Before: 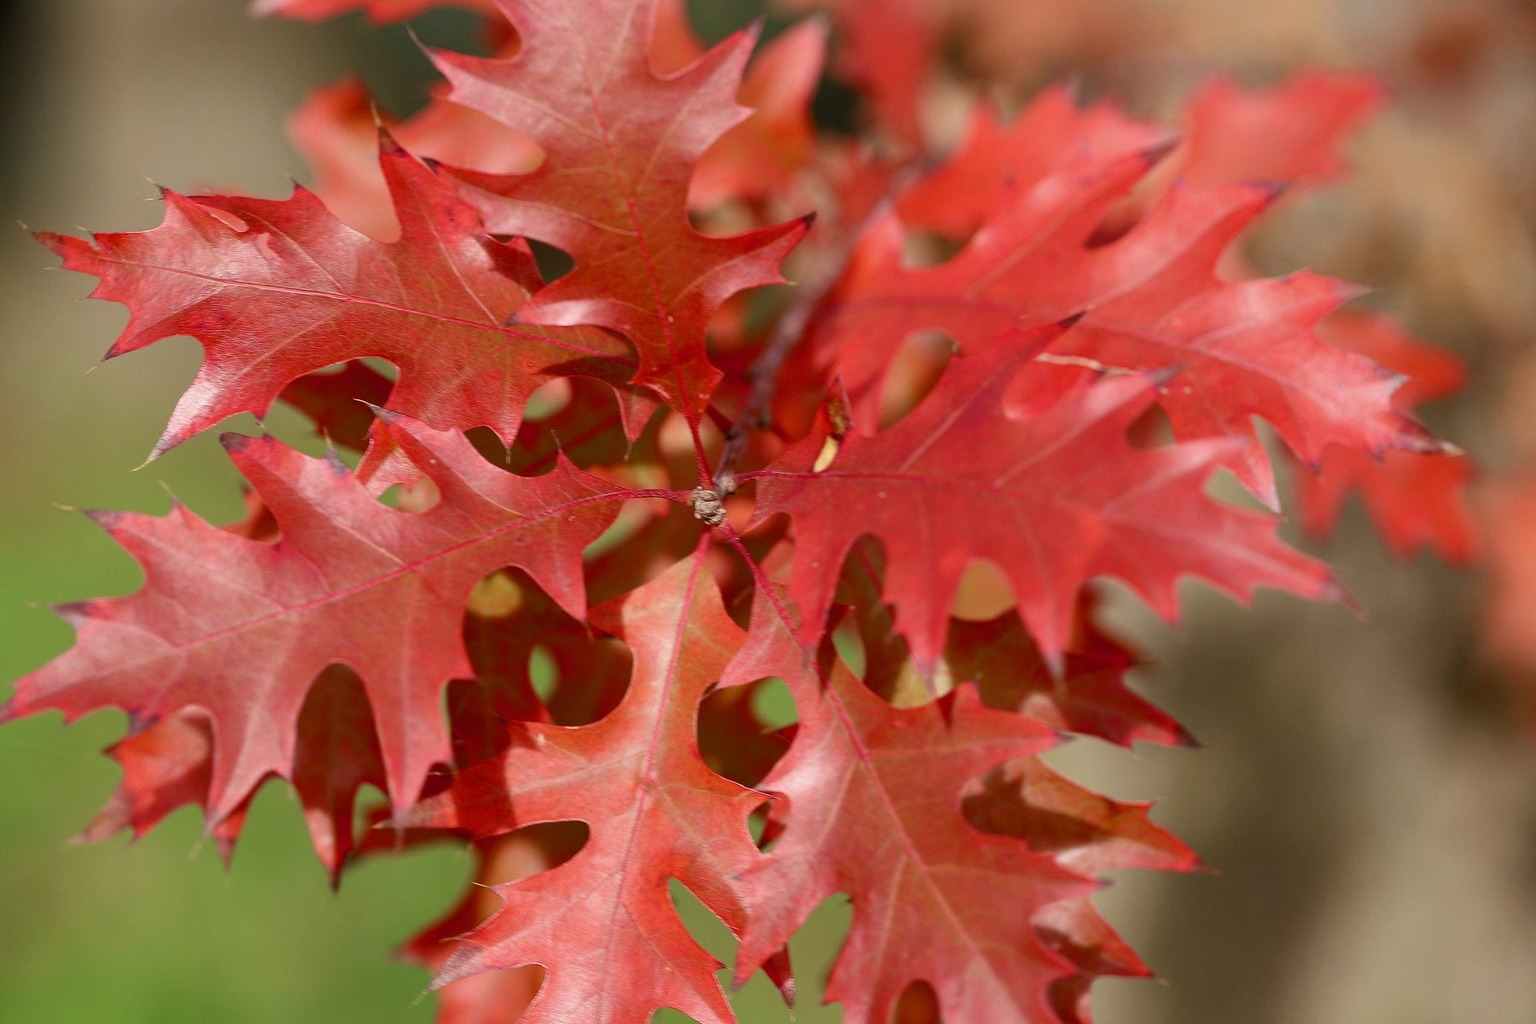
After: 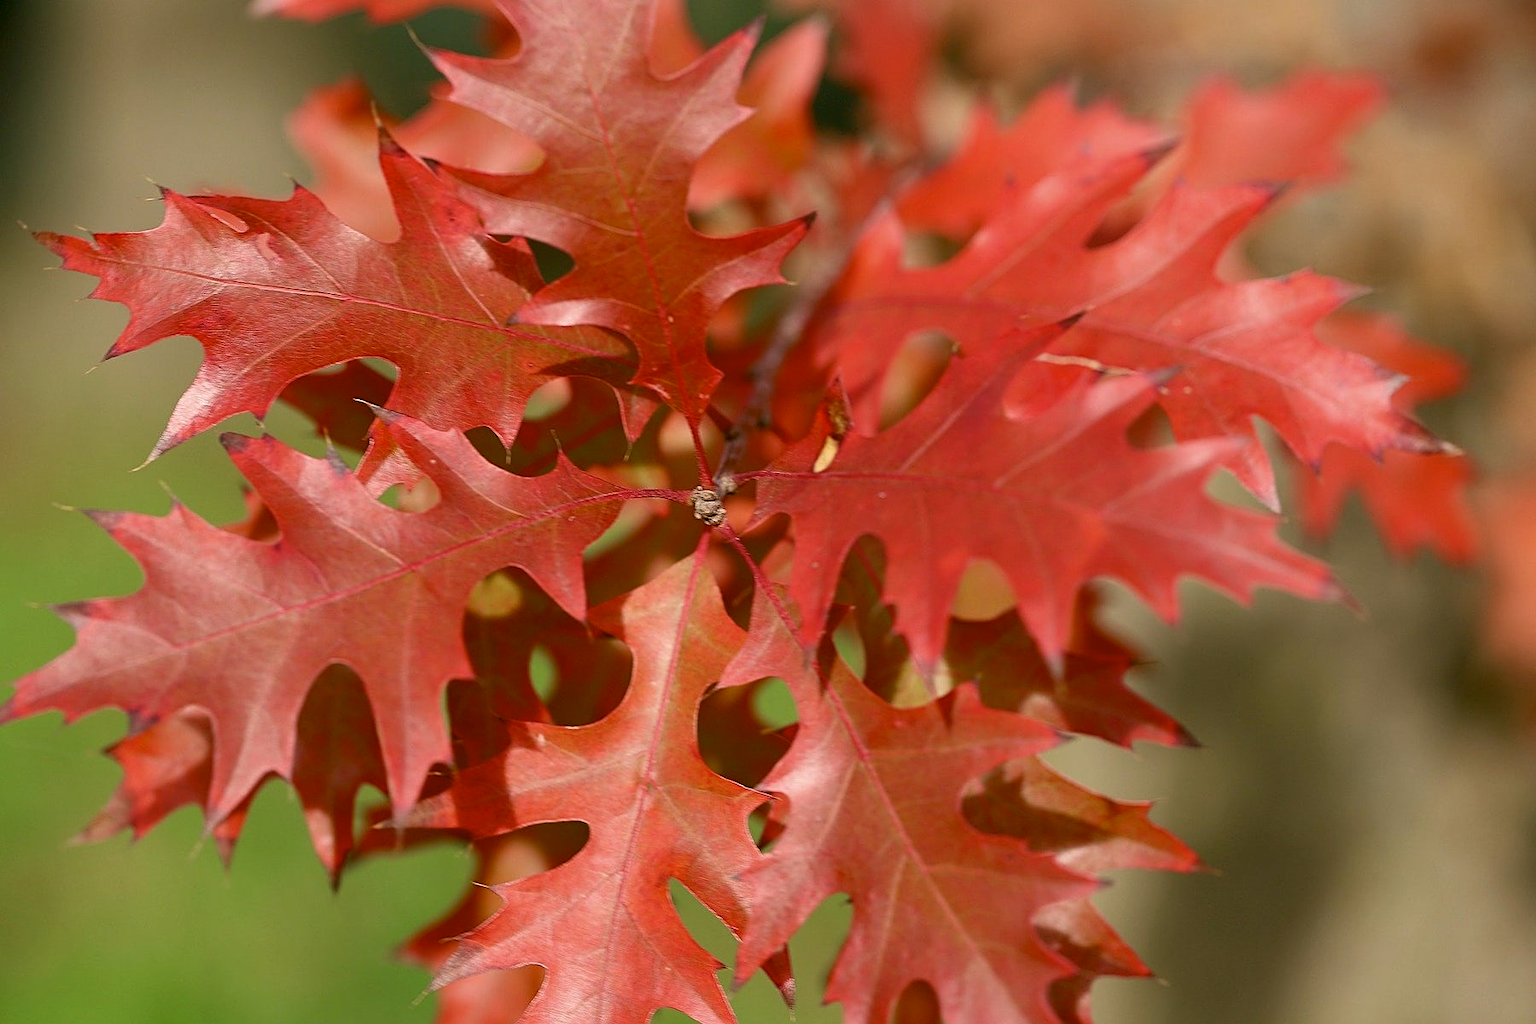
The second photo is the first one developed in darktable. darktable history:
color correction: highlights a* 4.02, highlights b* 4.98, shadows a* -7.55, shadows b* 4.98
sharpen: on, module defaults
tone equalizer: -7 EV 0.18 EV, -6 EV 0.12 EV, -5 EV 0.08 EV, -4 EV 0.04 EV, -2 EV -0.02 EV, -1 EV -0.04 EV, +0 EV -0.06 EV, luminance estimator HSV value / RGB max
